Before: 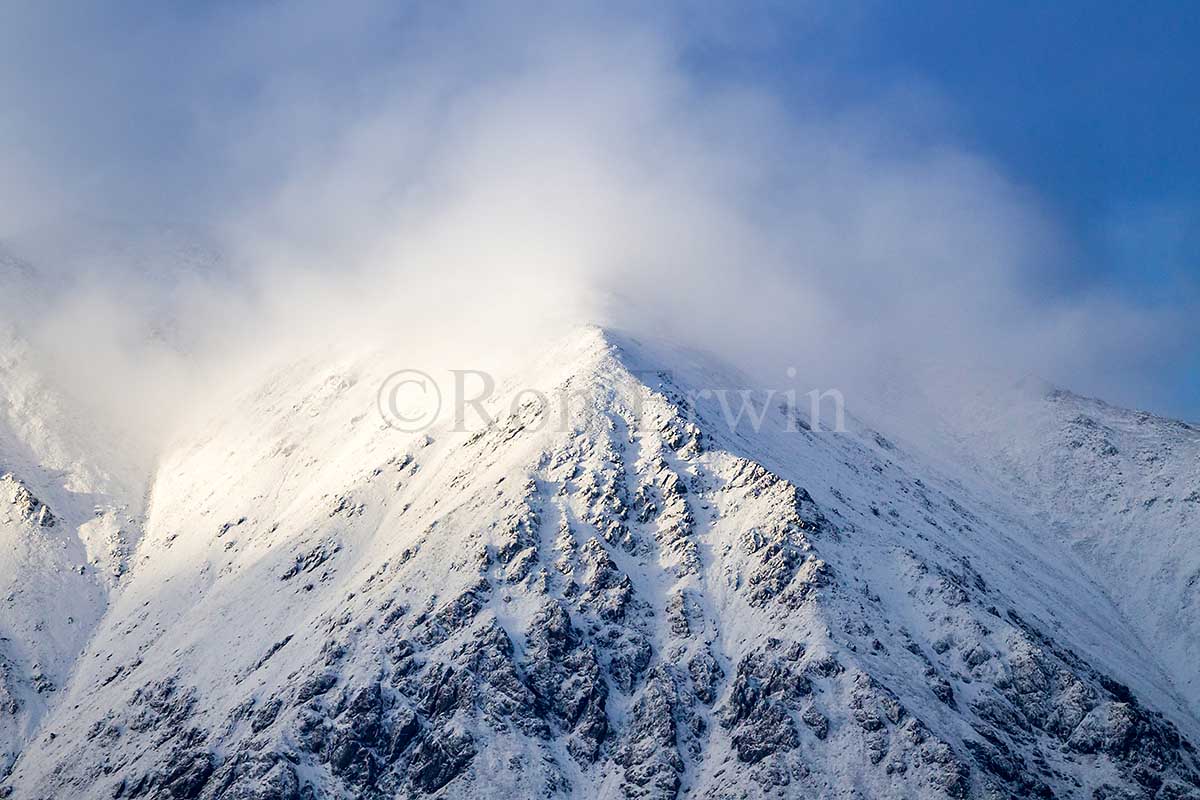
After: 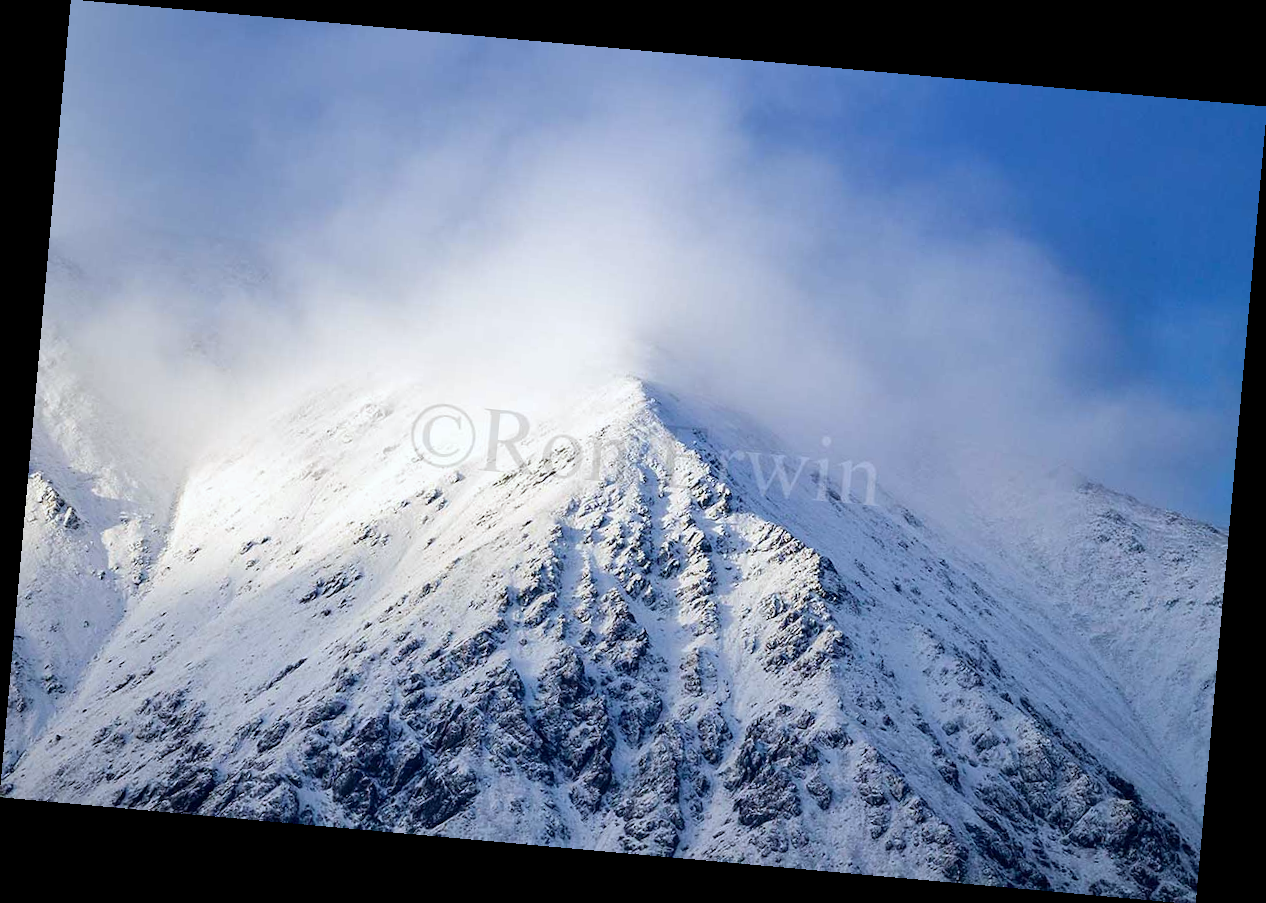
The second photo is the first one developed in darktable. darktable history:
white balance: red 0.967, blue 1.049
rotate and perspective: rotation 5.12°, automatic cropping off
